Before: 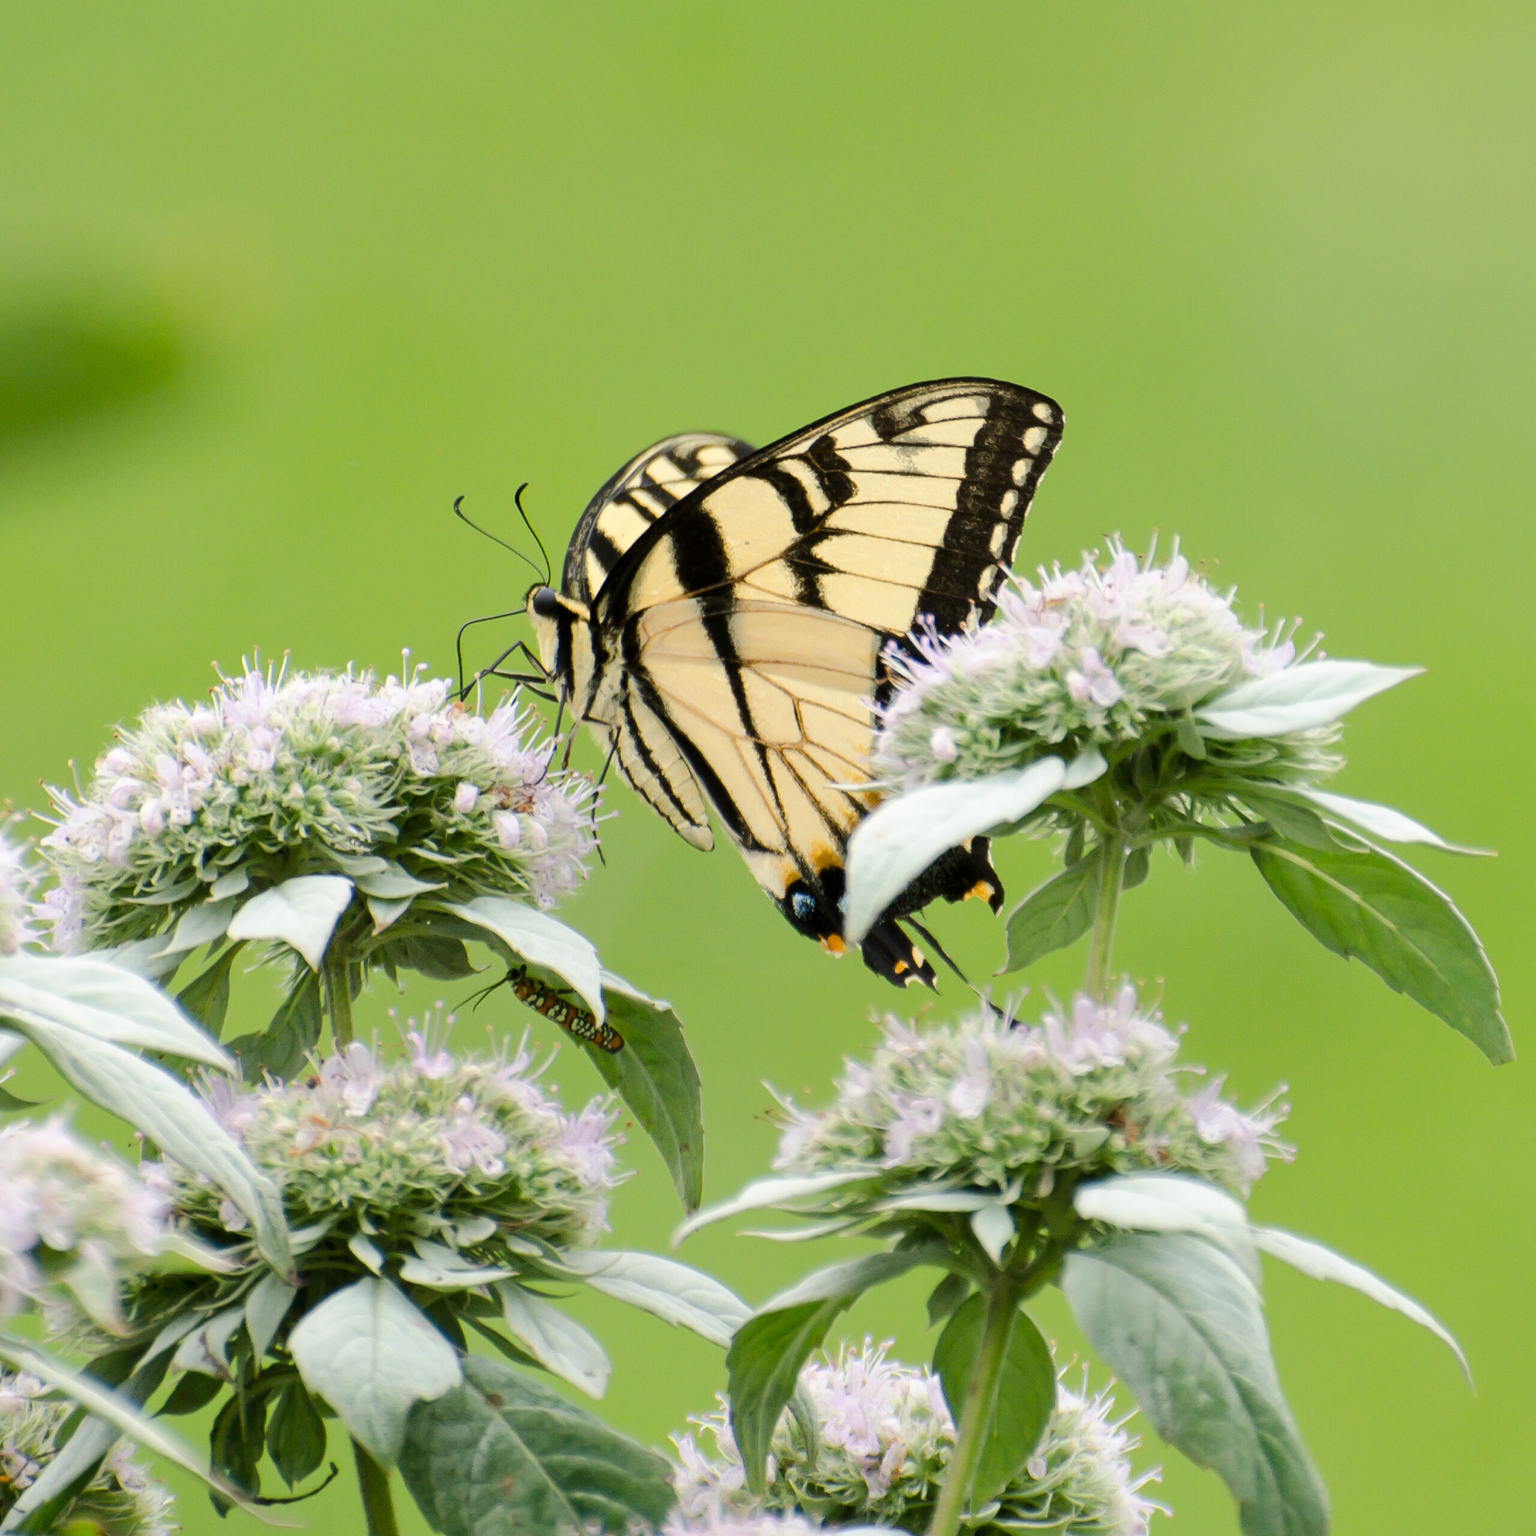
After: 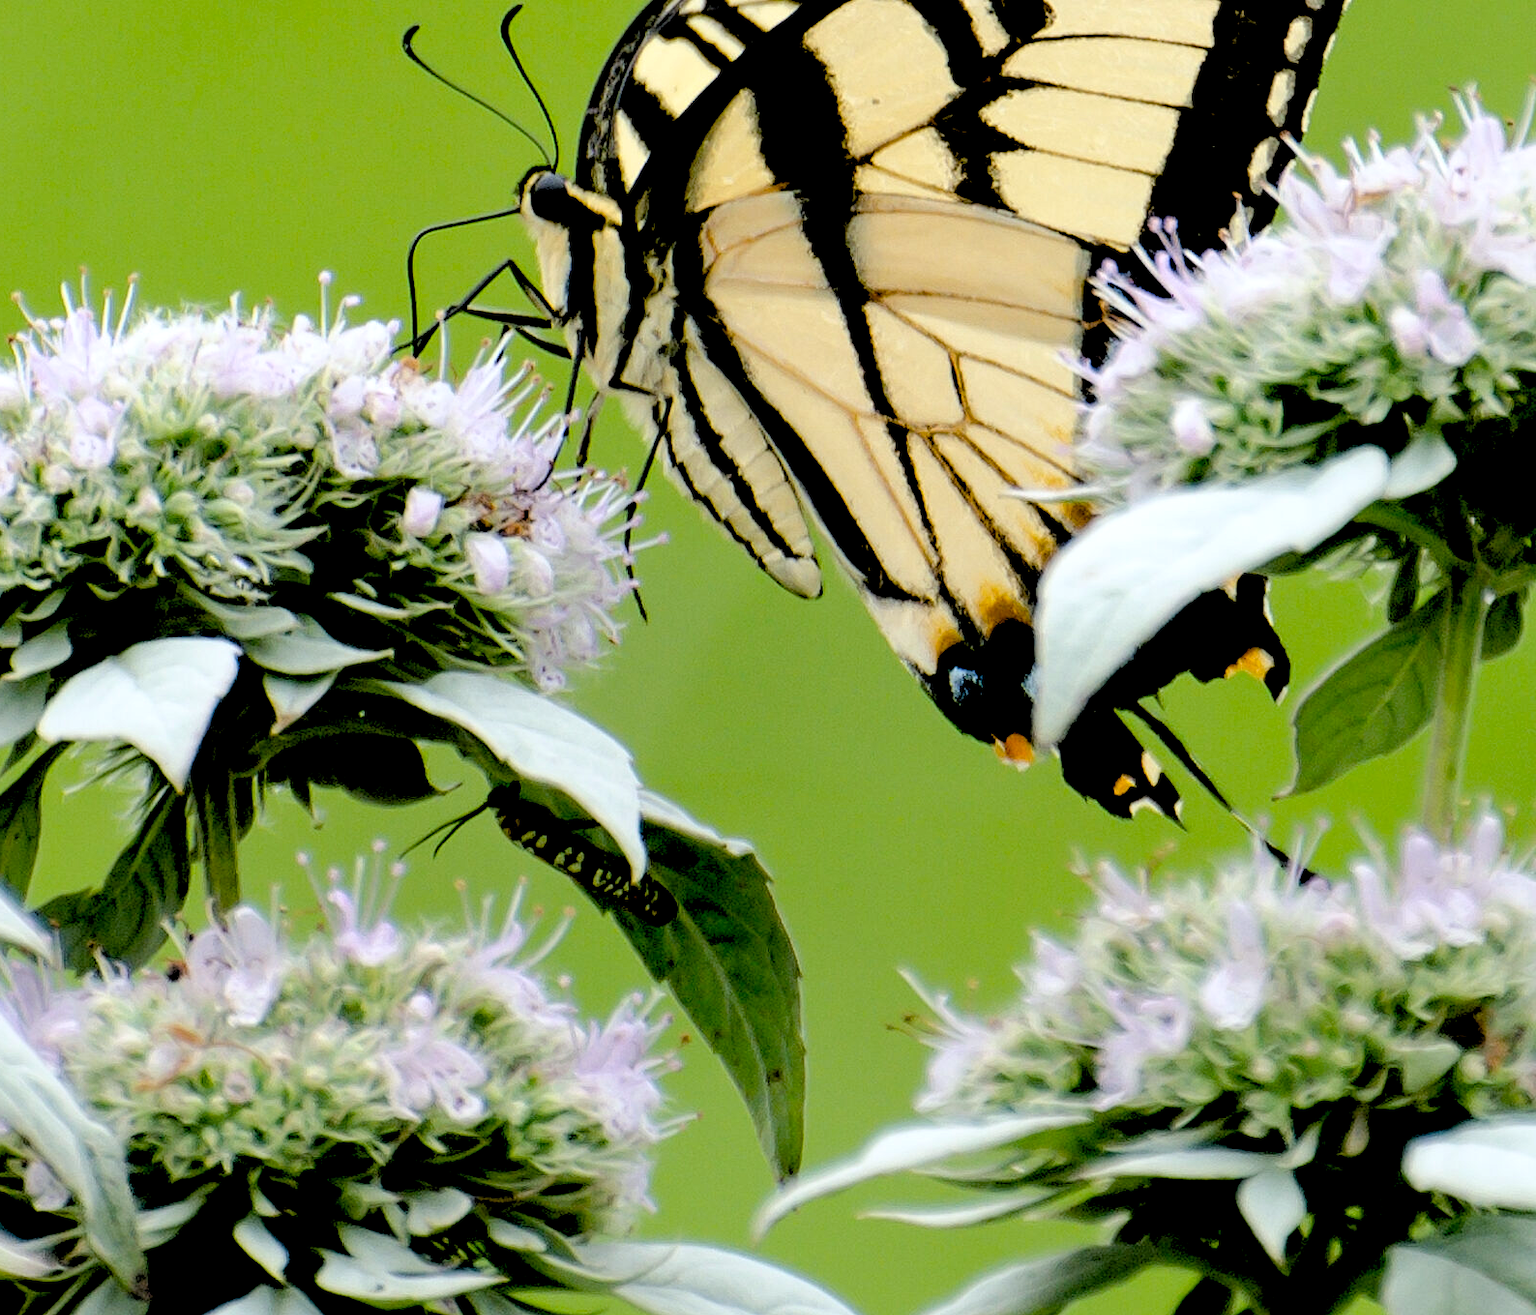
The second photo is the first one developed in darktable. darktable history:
white balance: red 0.976, blue 1.04
exposure: black level correction 0.056, exposure -0.039 EV, compensate highlight preservation false
crop: left 13.312%, top 31.28%, right 24.627%, bottom 15.582%
rgb levels: levels [[0.034, 0.472, 0.904], [0, 0.5, 1], [0, 0.5, 1]]
